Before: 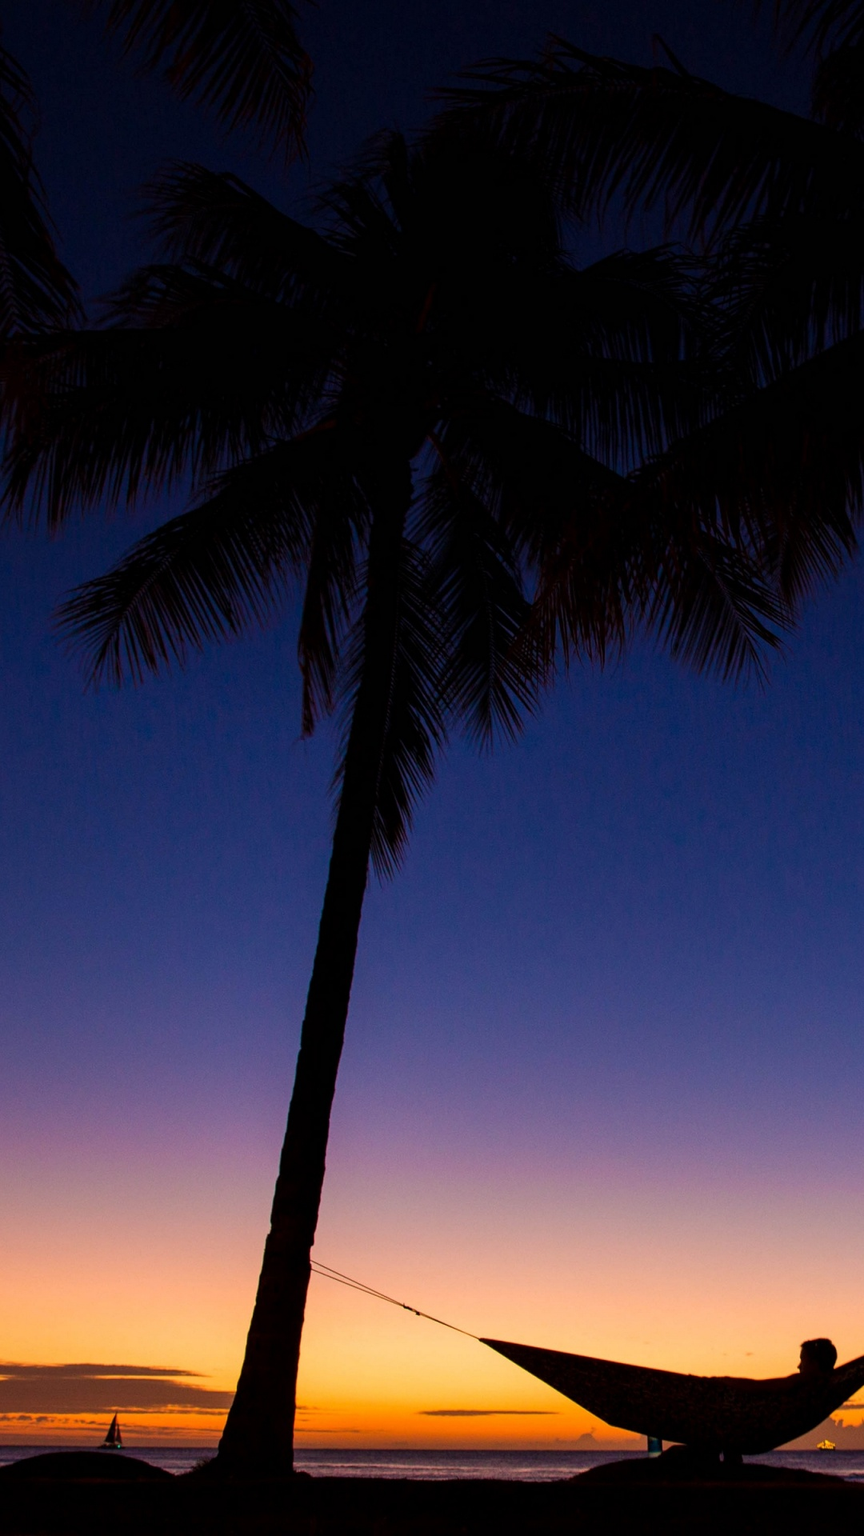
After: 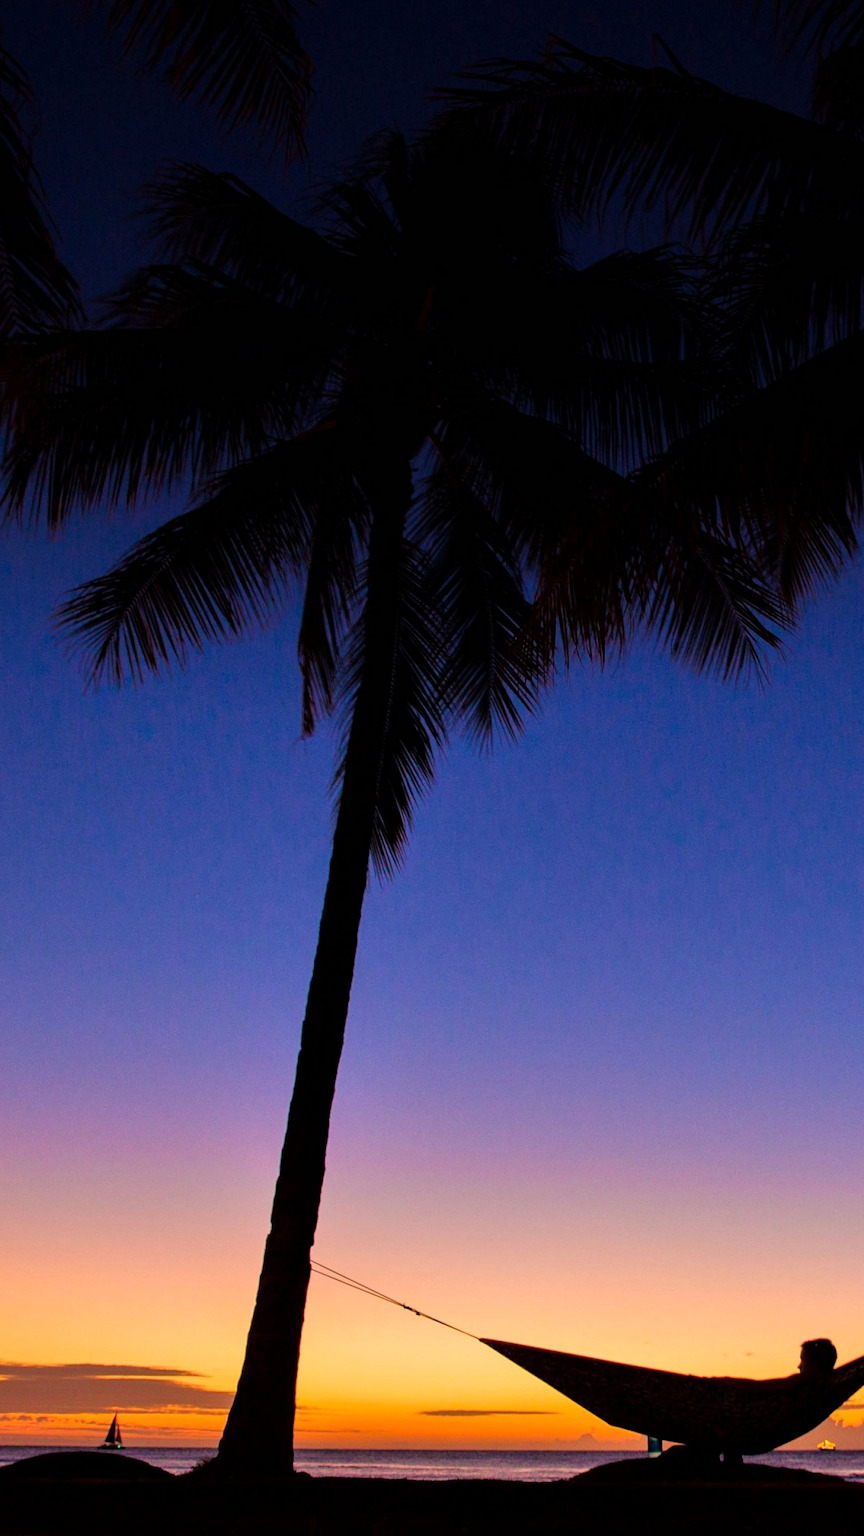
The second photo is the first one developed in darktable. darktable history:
tone equalizer: -7 EV 0.152 EV, -6 EV 0.611 EV, -5 EV 1.18 EV, -4 EV 1.33 EV, -3 EV 1.17 EV, -2 EV 0.6 EV, -1 EV 0.16 EV, mask exposure compensation -0.515 EV
